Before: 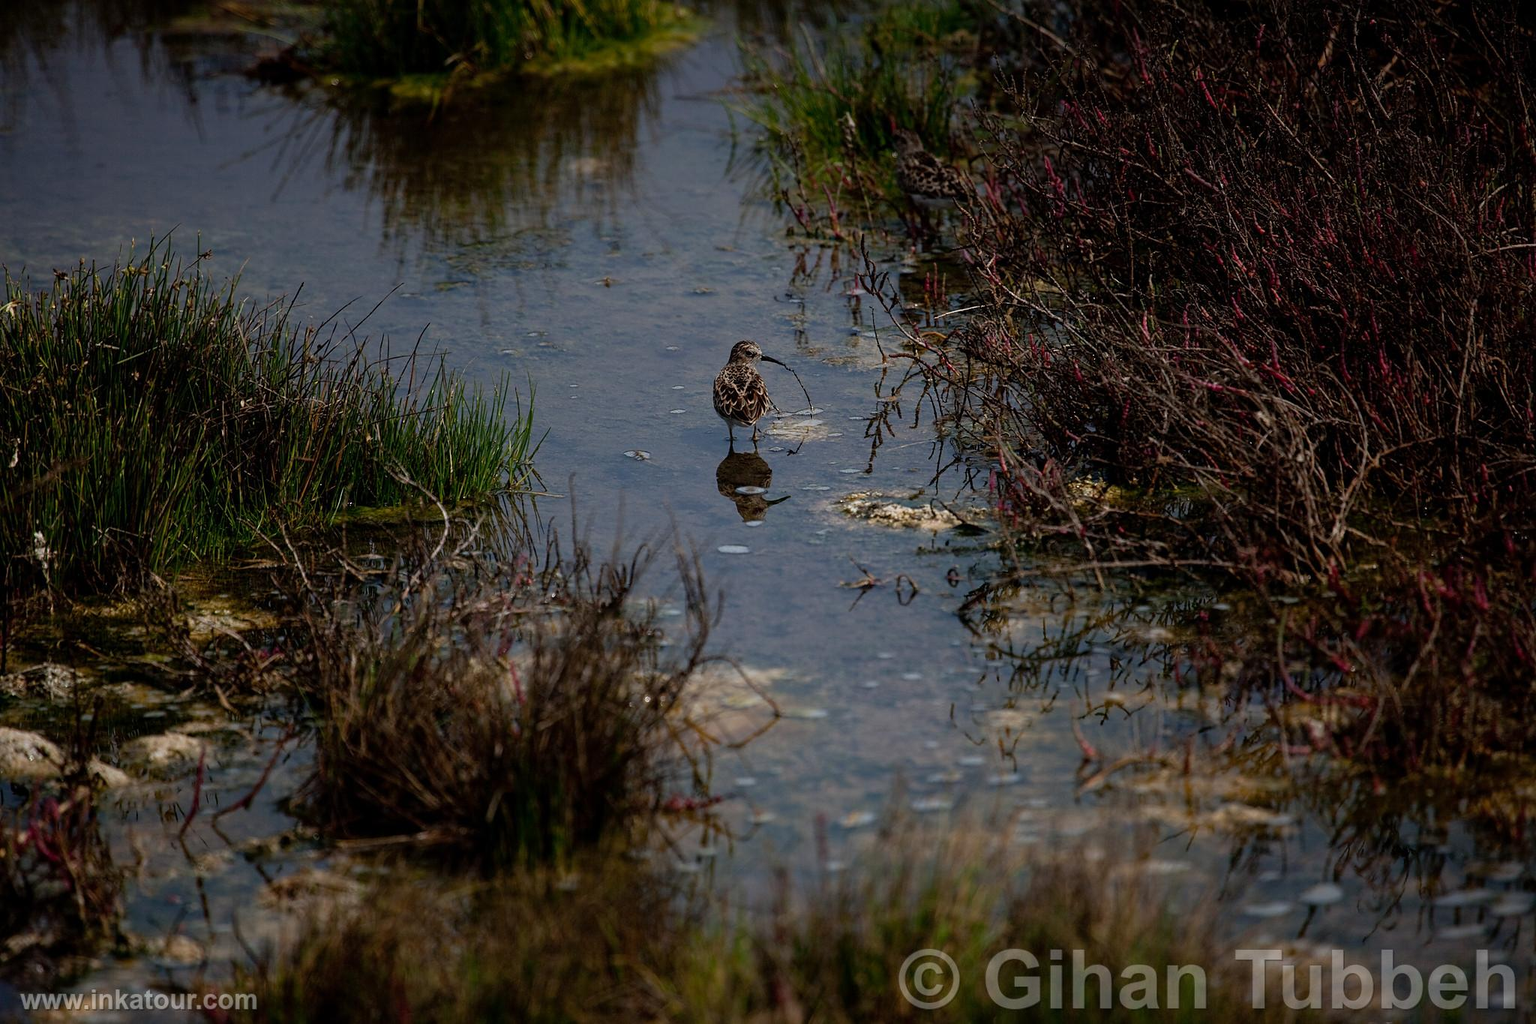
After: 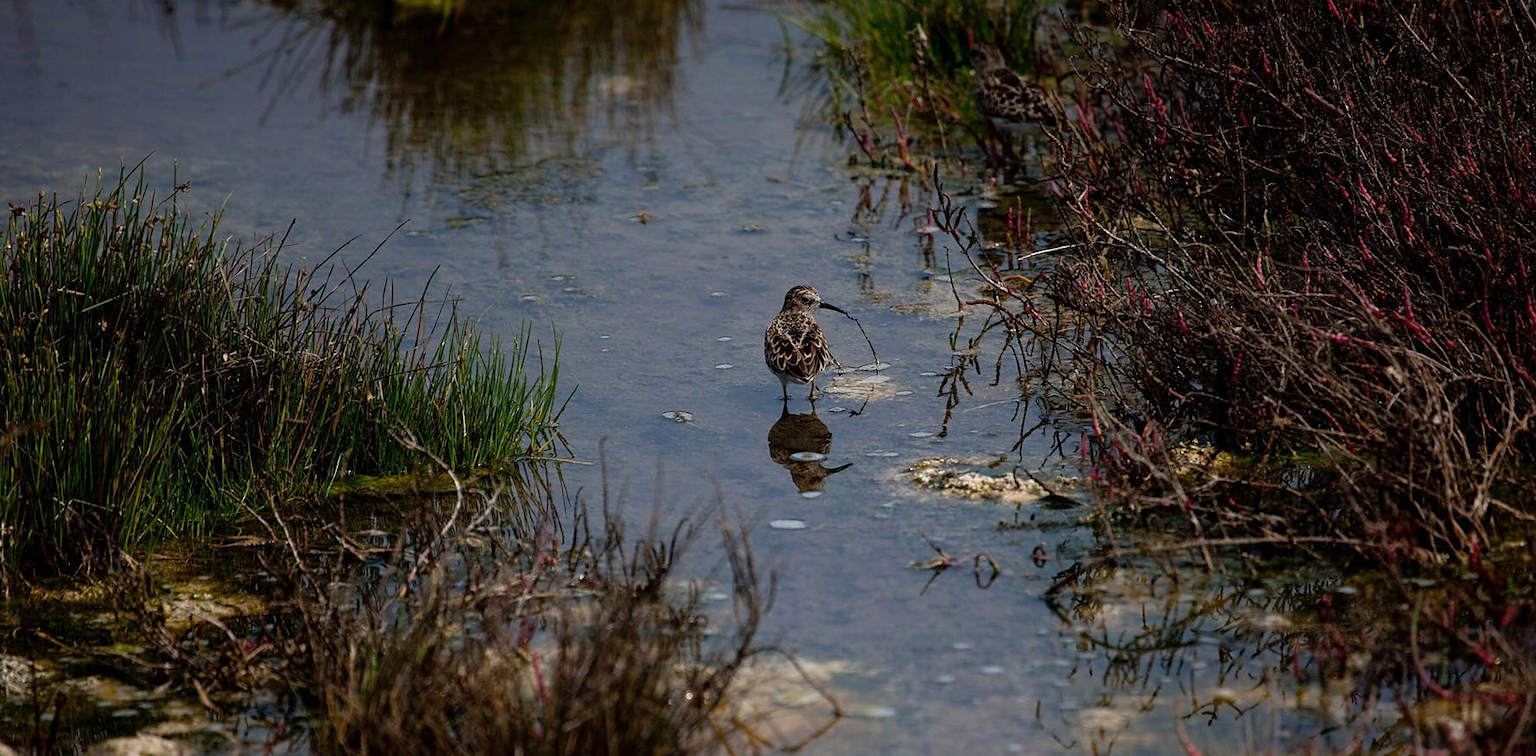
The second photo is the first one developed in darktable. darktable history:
crop: left 3.015%, top 8.969%, right 9.647%, bottom 26.457%
exposure: exposure 0.258 EV, compensate highlight preservation false
